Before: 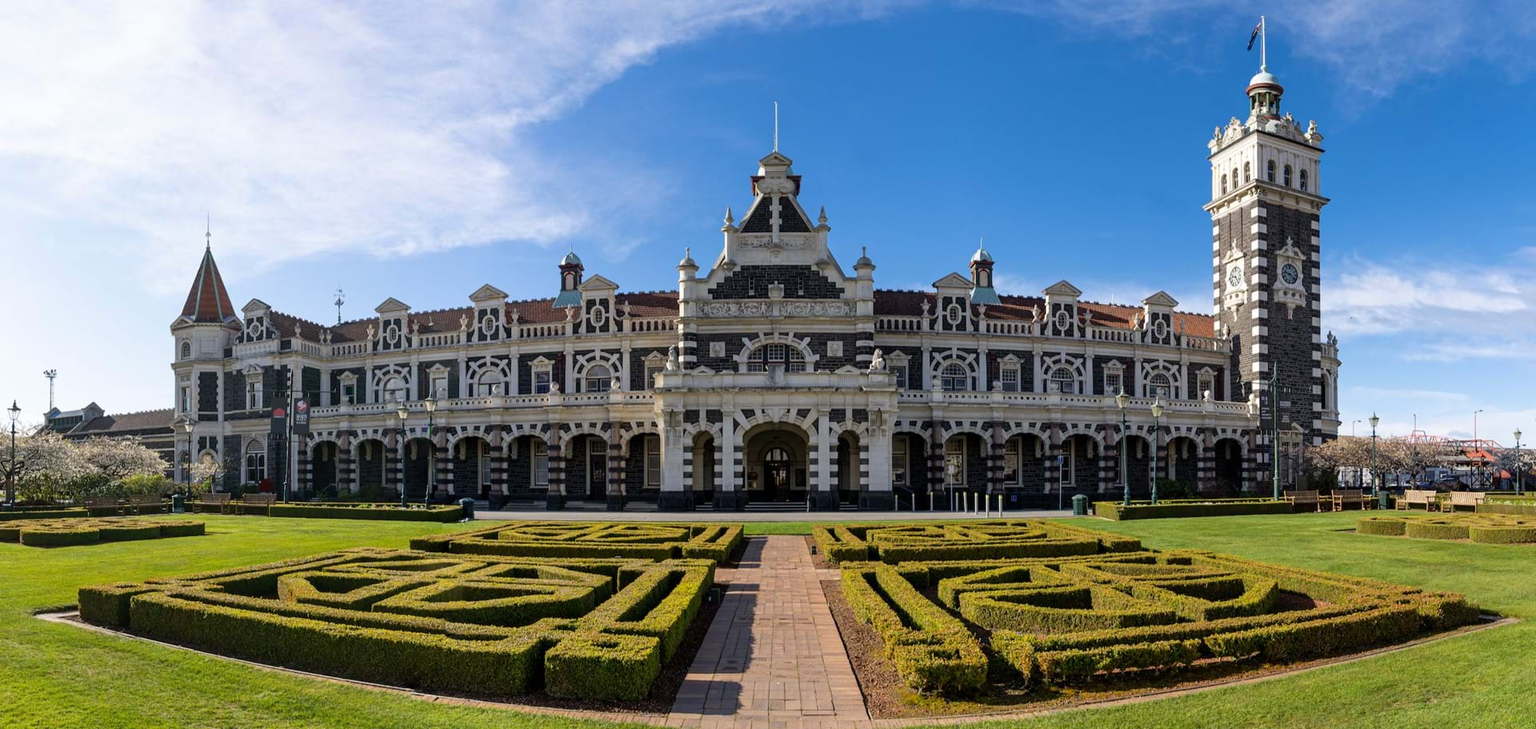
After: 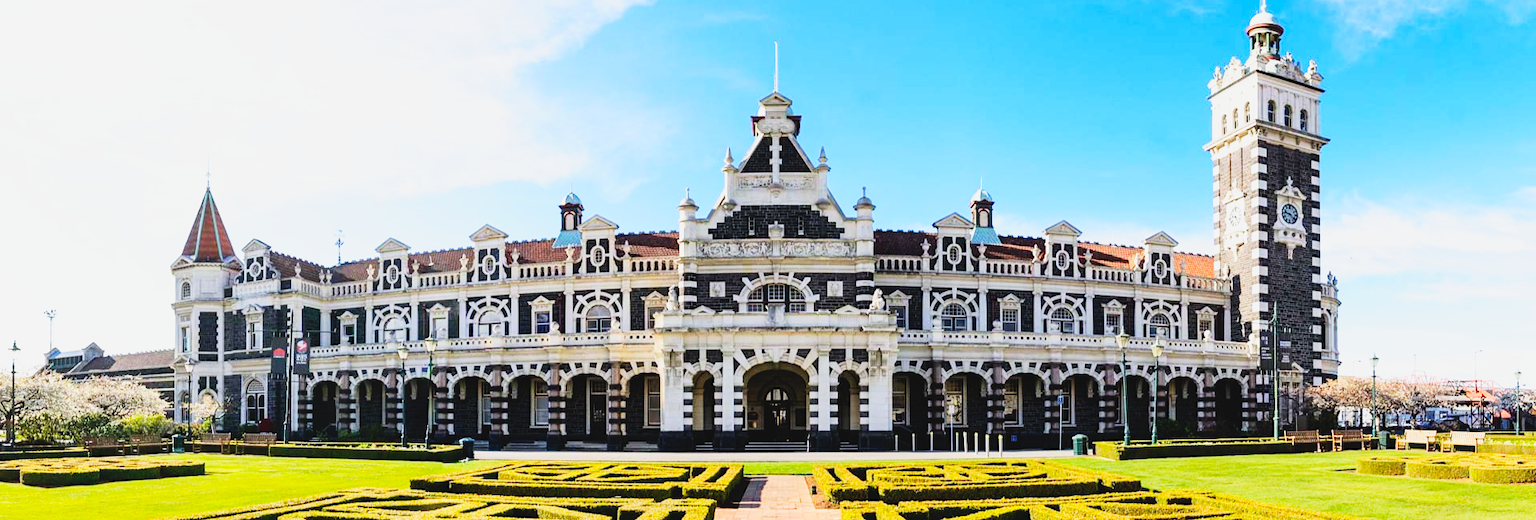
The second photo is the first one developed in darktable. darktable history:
base curve: curves: ch0 [(0, 0) (0.007, 0.004) (0.027, 0.03) (0.046, 0.07) (0.207, 0.54) (0.442, 0.872) (0.673, 0.972) (1, 1)], preserve colors none
contrast brightness saturation: saturation 0.098
tone curve: curves: ch0 [(0, 0.047) (0.199, 0.263) (0.47, 0.555) (0.805, 0.839) (1, 0.962)], color space Lab, independent channels, preserve colors none
crop and rotate: top 8.313%, bottom 20.215%
